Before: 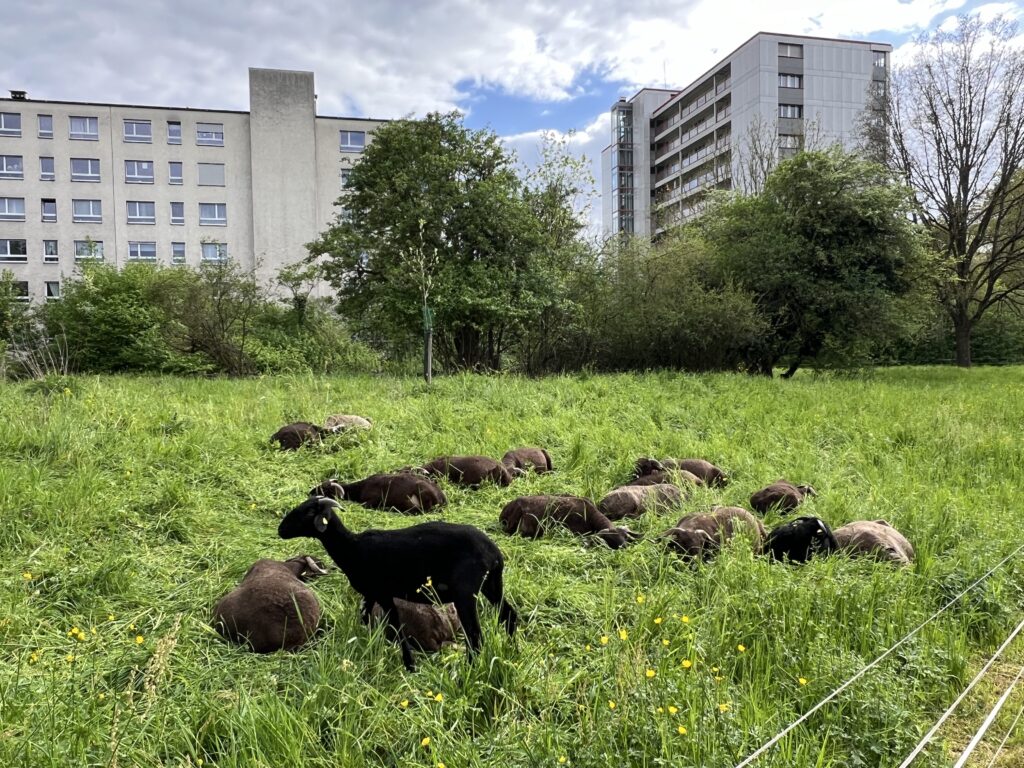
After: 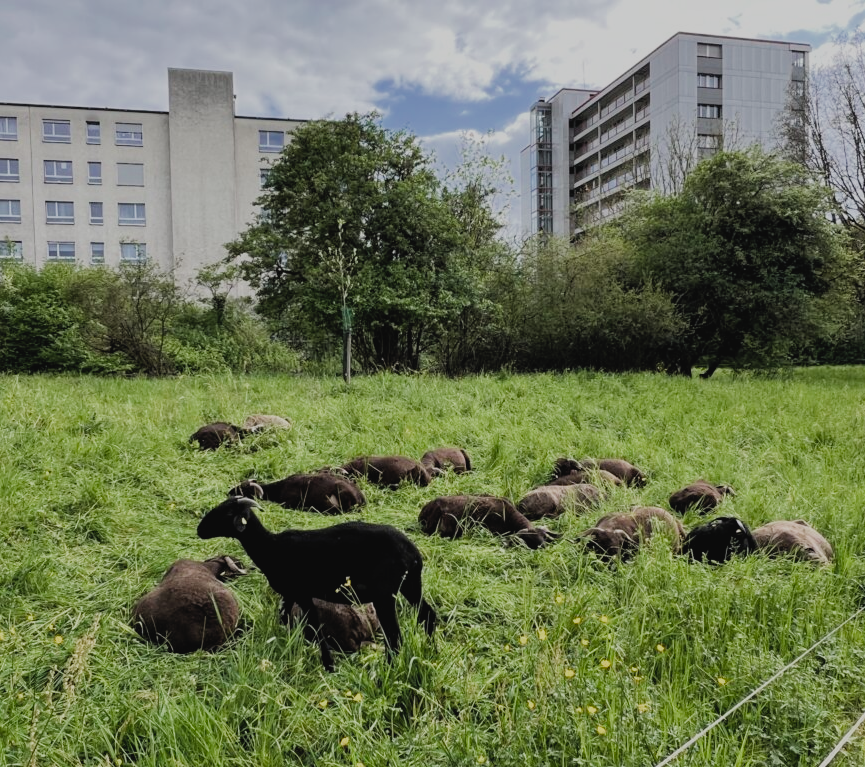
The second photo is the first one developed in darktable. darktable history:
filmic rgb: black relative exposure -7.65 EV, white relative exposure 4.56 EV, threshold 5.98 EV, hardness 3.61, add noise in highlights 0.001, preserve chrominance max RGB, color science v3 (2019), use custom middle-gray values true, iterations of high-quality reconstruction 0, contrast in highlights soft, enable highlight reconstruction true
crop: left 7.979%, right 7.471%
contrast brightness saturation: contrast -0.072, brightness -0.032, saturation -0.115
